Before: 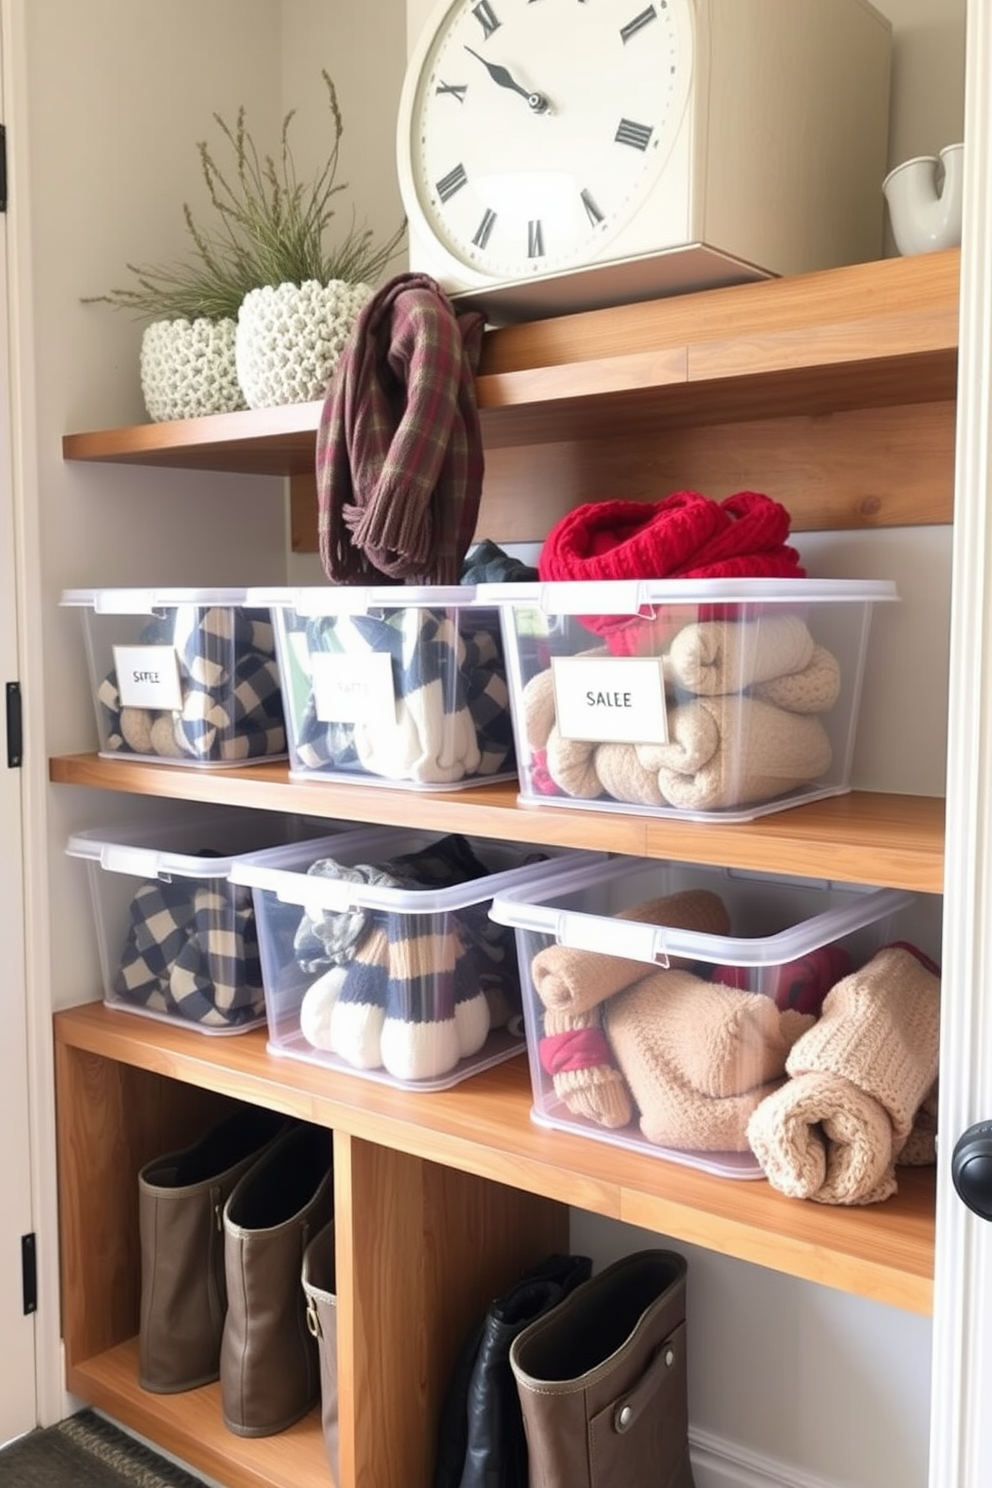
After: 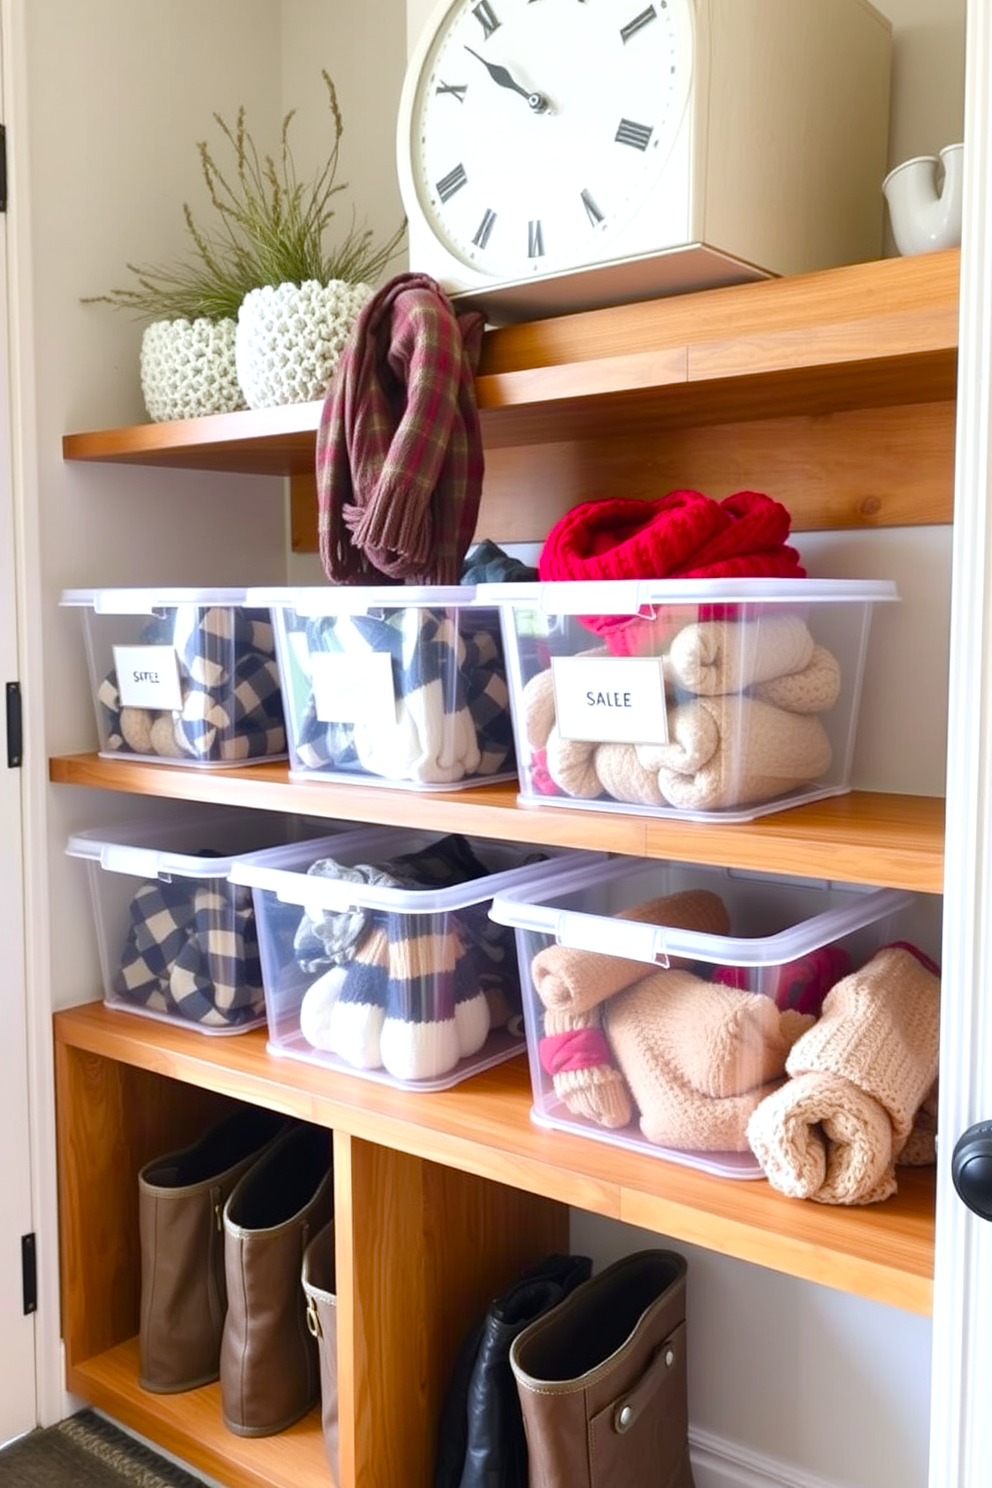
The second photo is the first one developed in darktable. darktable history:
color balance rgb: highlights gain › luminance 16.793%, highlights gain › chroma 2.959%, highlights gain › hue 256.83°, perceptual saturation grading › global saturation 20%, perceptual saturation grading › highlights -14.345%, perceptual saturation grading › shadows 49.348%, perceptual brilliance grading › global brilliance 2.209%, perceptual brilliance grading › highlights -3.806%, global vibrance 20%
